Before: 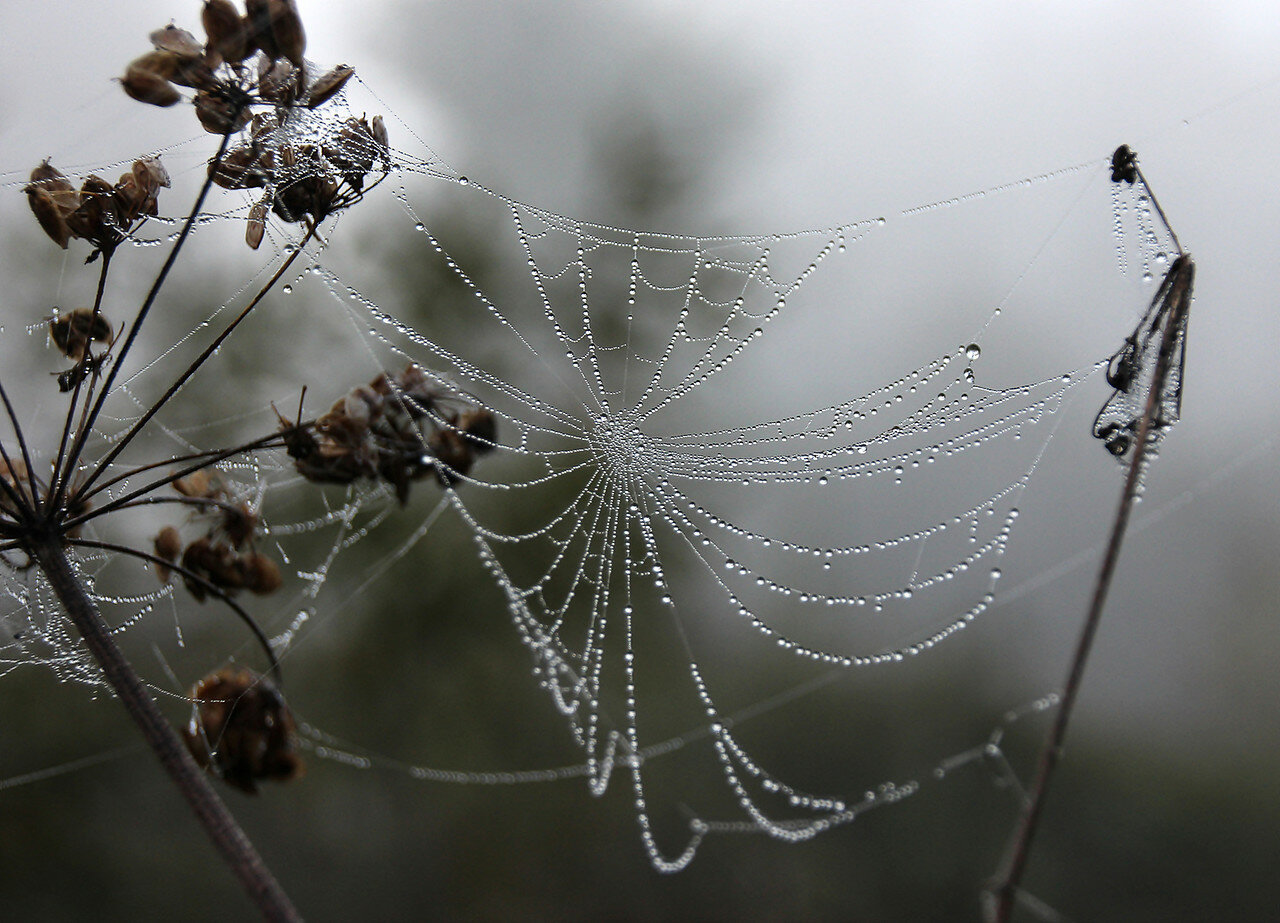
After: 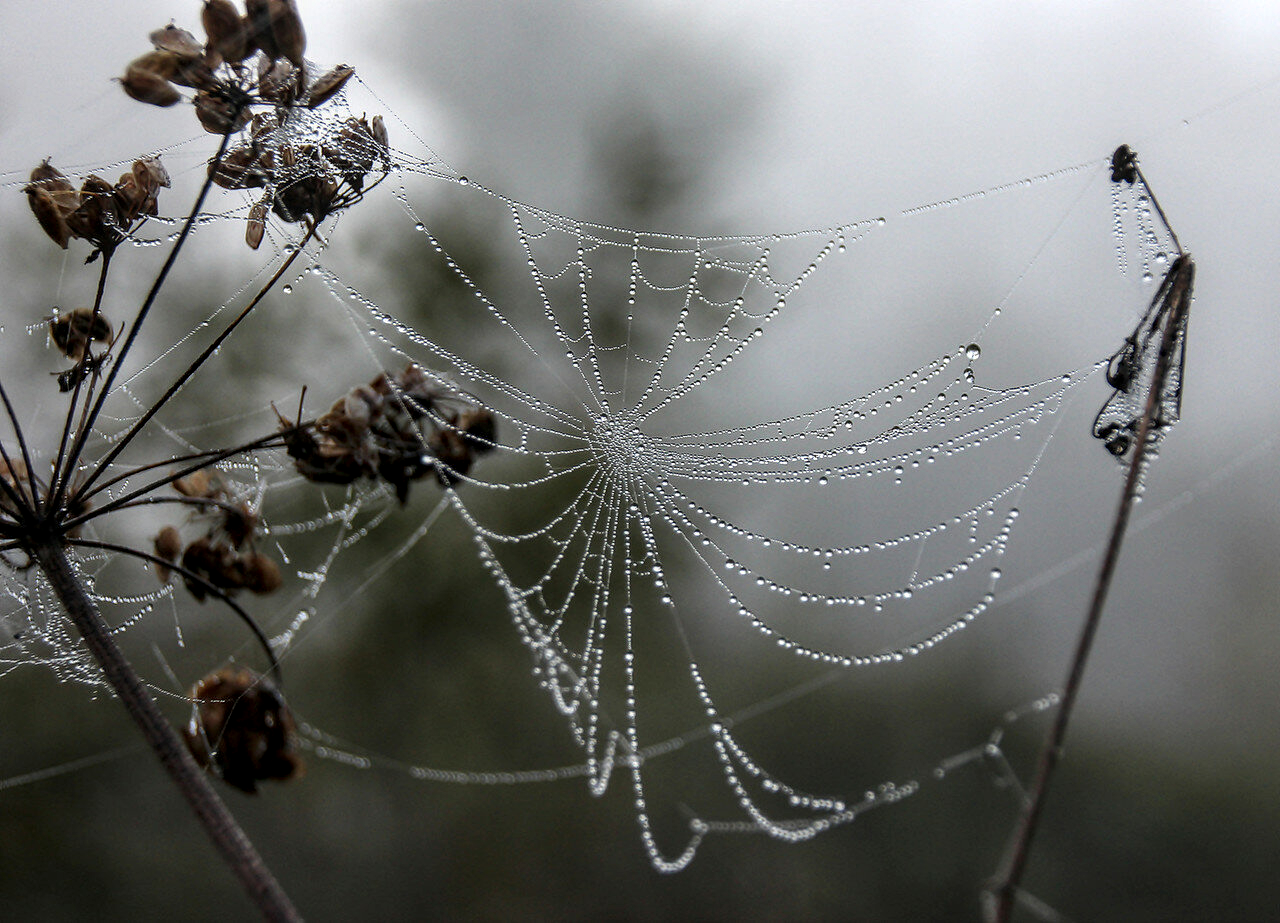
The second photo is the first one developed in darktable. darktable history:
local contrast: detail 130%
shadows and highlights: shadows 2.73, highlights -16.19, soften with gaussian
